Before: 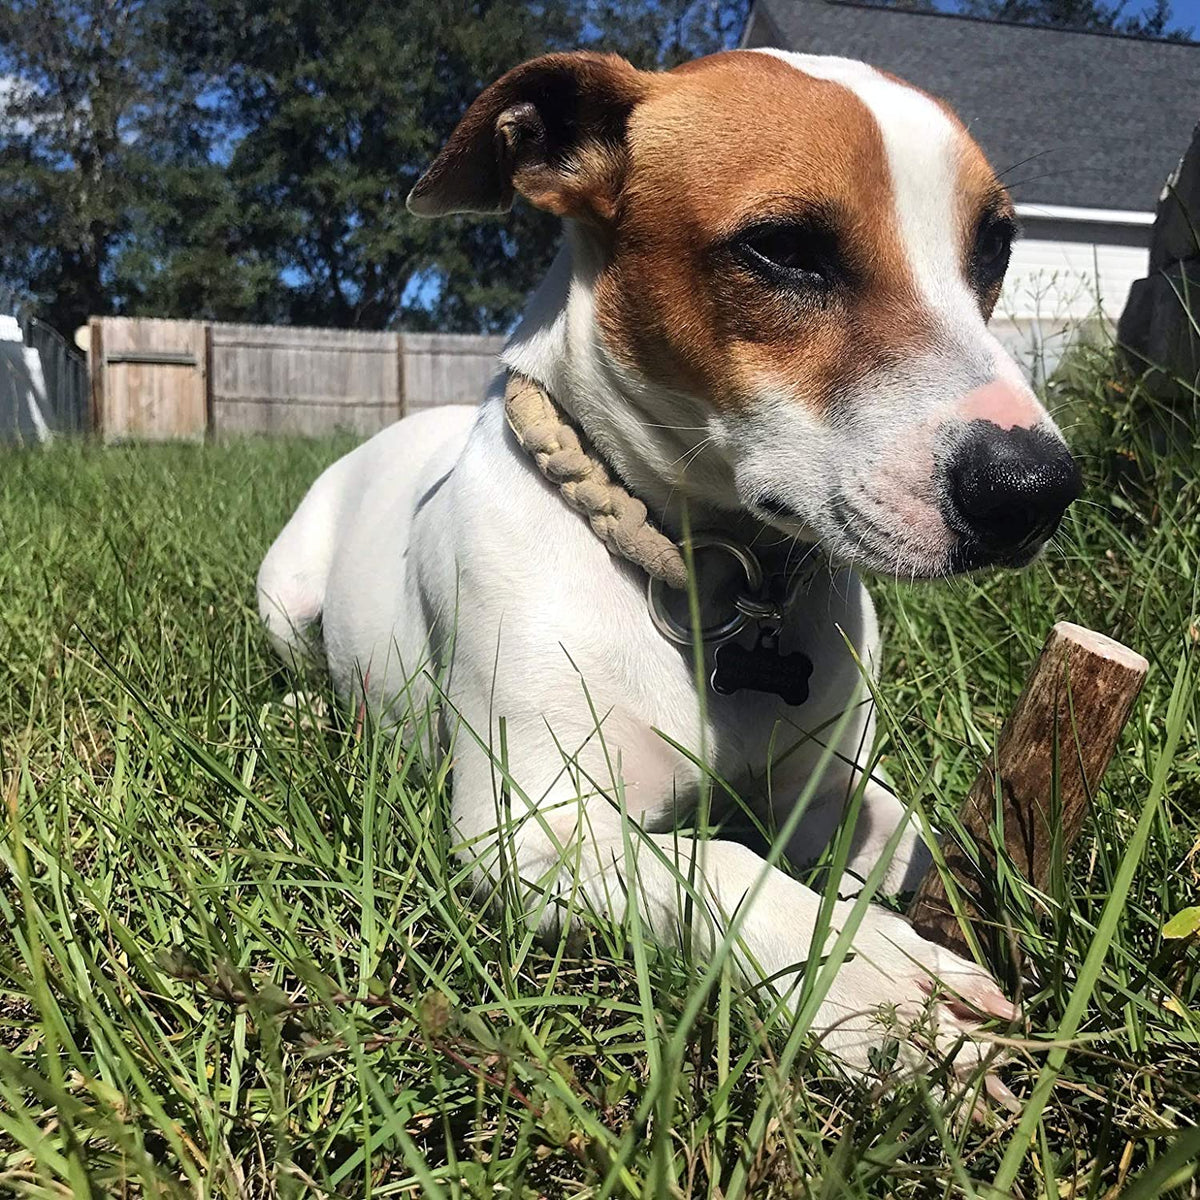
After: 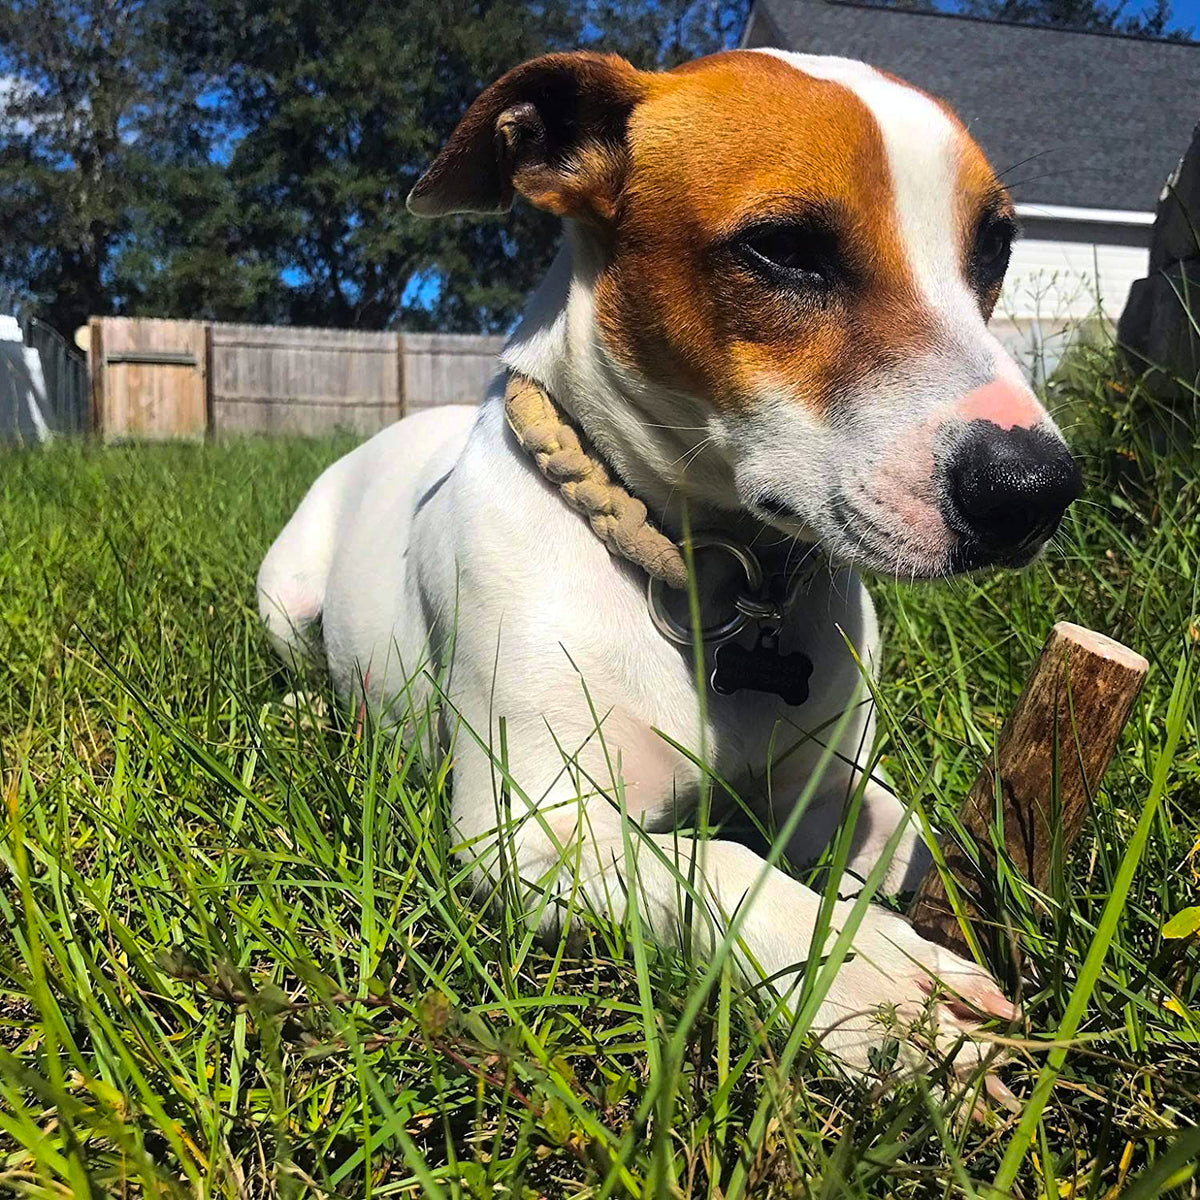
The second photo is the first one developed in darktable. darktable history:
color balance rgb: shadows lift › luminance -10.024%, shadows fall-off 100.932%, perceptual saturation grading › global saturation 59.274%, perceptual saturation grading › highlights 19.709%, perceptual saturation grading › shadows -49.436%, mask middle-gray fulcrum 23.076%, global vibrance 9.183%
